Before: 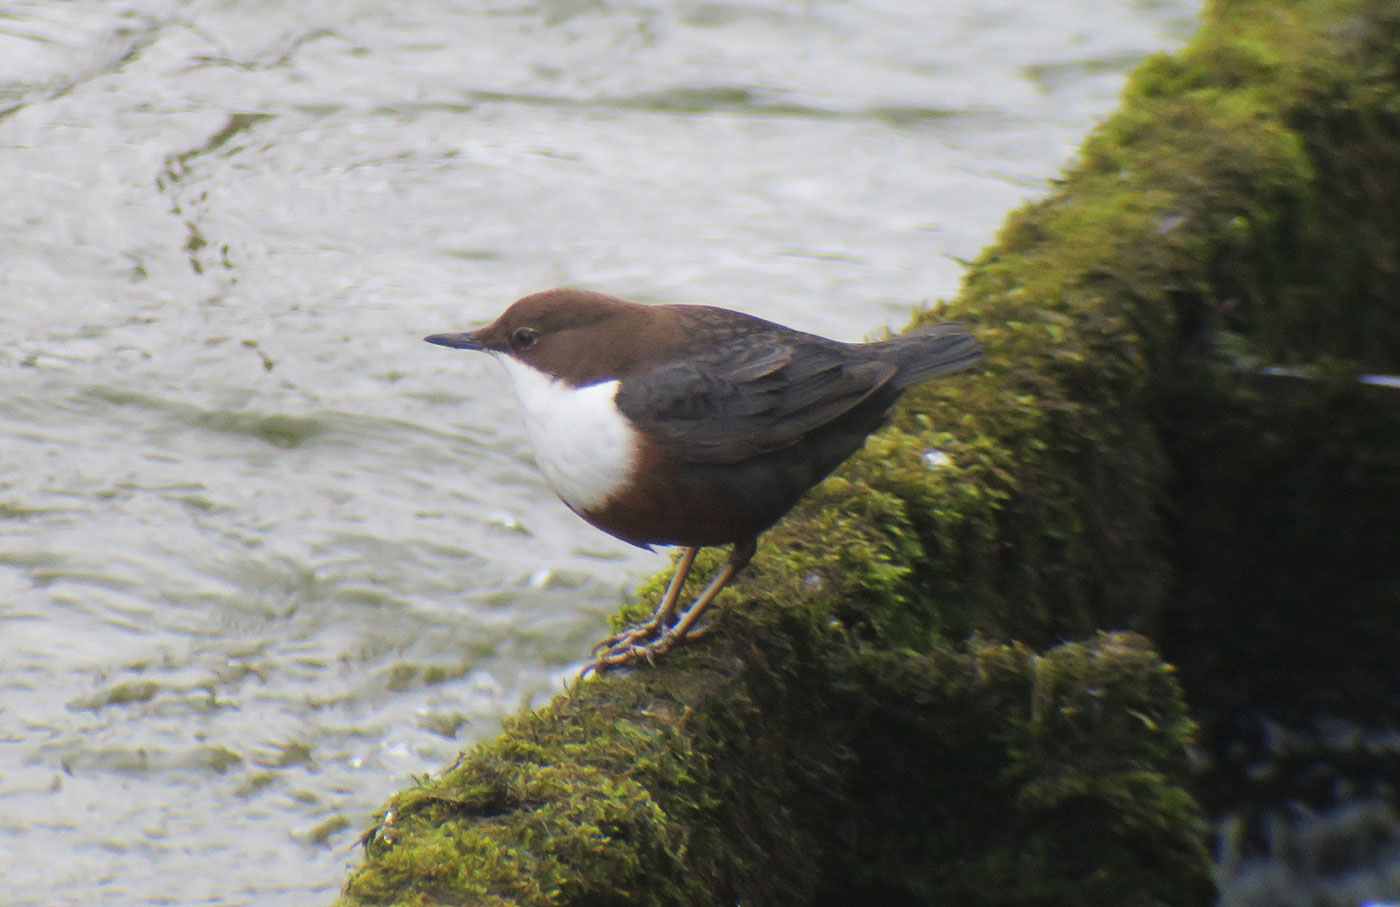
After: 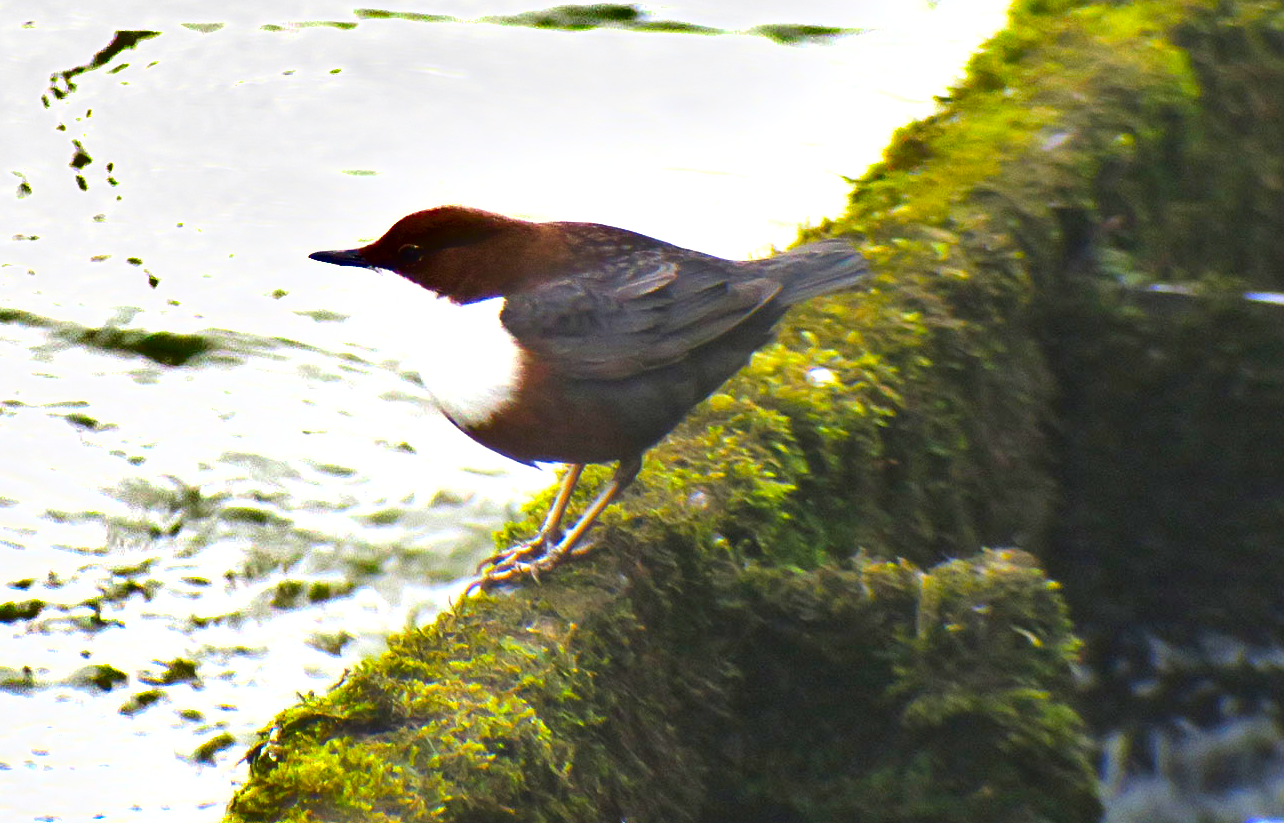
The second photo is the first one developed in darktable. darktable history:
exposure: black level correction 0, exposure 1.2 EV, compensate highlight preservation false
crop and rotate: left 8.262%, top 9.226%
color balance rgb: perceptual saturation grading › global saturation 34.05%, global vibrance 5.56%
shadows and highlights: shadows 30.63, highlights -63.22, shadows color adjustment 98%, highlights color adjustment 58.61%, soften with gaussian
